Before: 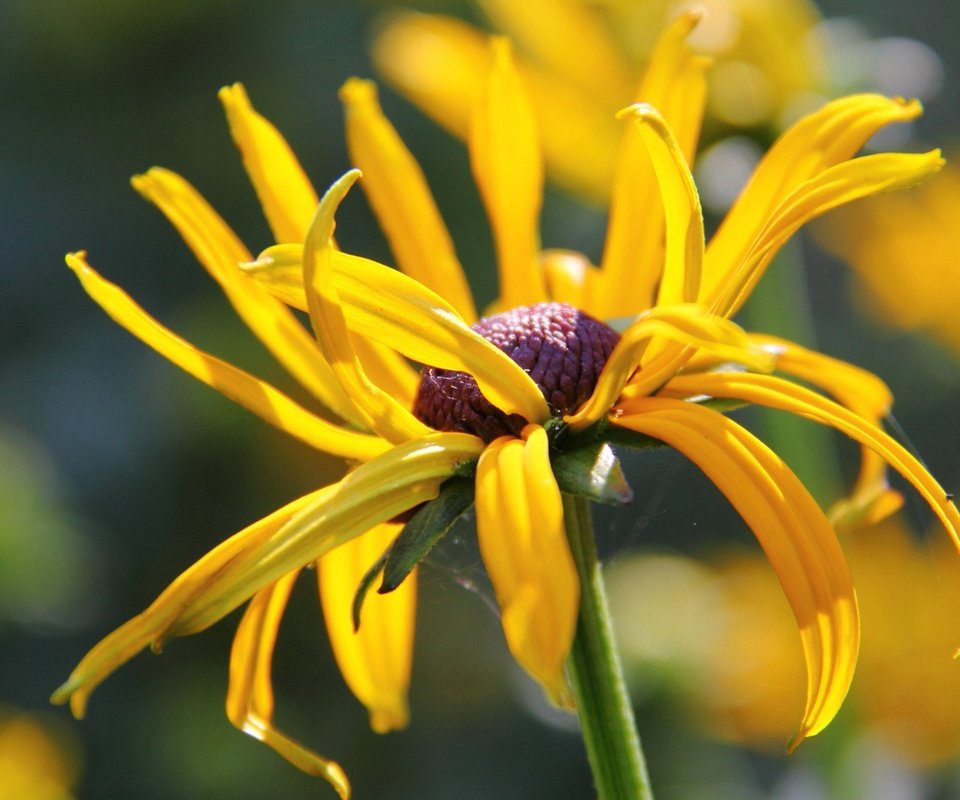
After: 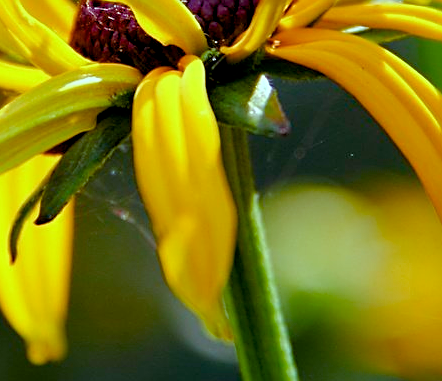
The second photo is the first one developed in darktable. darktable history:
crop: left 35.791%, top 46.231%, right 18.089%, bottom 6.106%
tone equalizer: mask exposure compensation -0.494 EV
color balance rgb: highlights gain › chroma 4.121%, highlights gain › hue 200.08°, global offset › luminance -0.891%, perceptual saturation grading › global saturation 23.963%, perceptual saturation grading › highlights -24.034%, perceptual saturation grading › mid-tones 24.425%, perceptual saturation grading › shadows 39.672%
sharpen: on, module defaults
